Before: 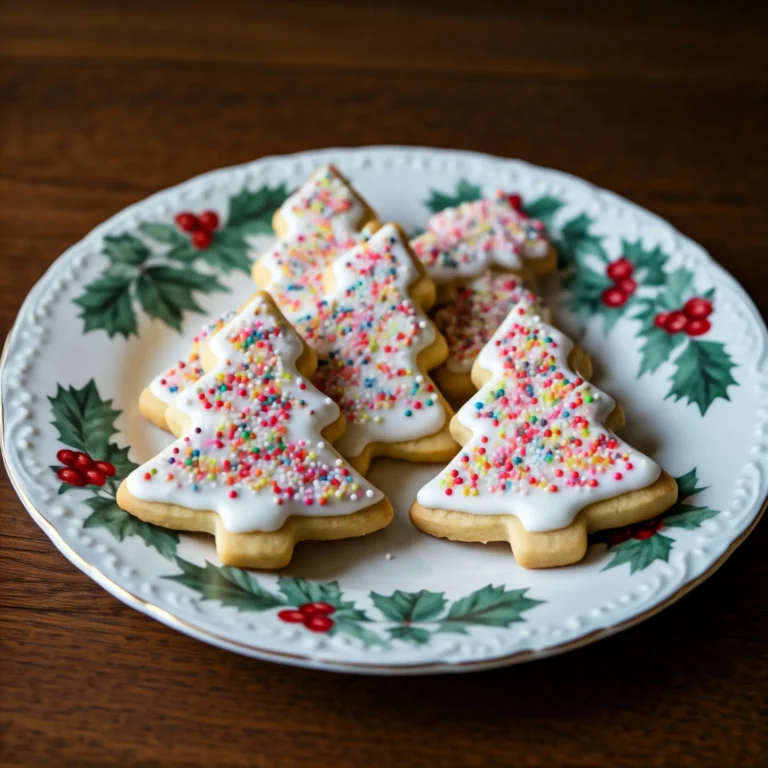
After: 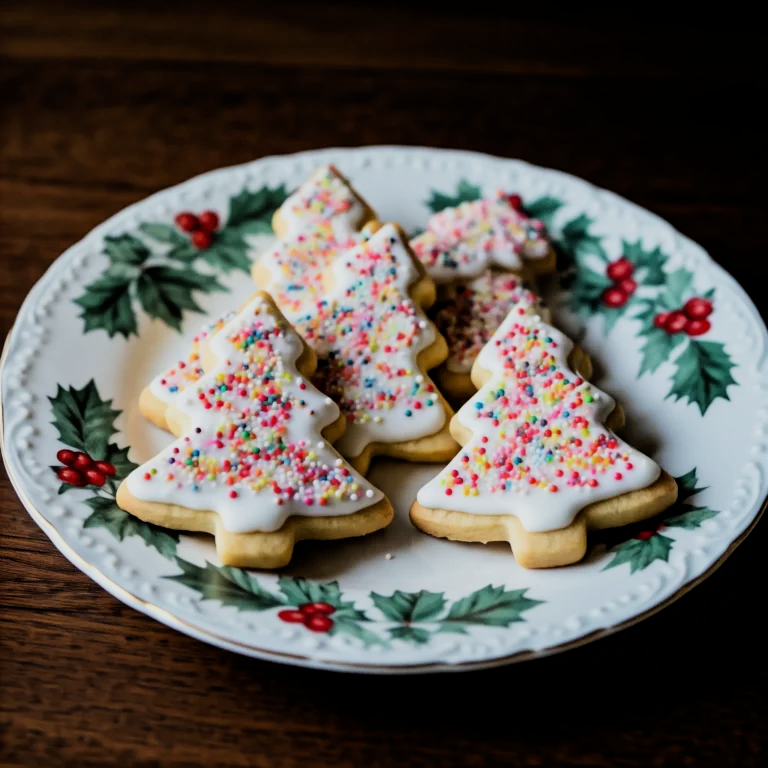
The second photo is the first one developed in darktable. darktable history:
filmic rgb: black relative exposure -5.11 EV, white relative exposure 3.98 EV, hardness 2.9, contrast 1.298
